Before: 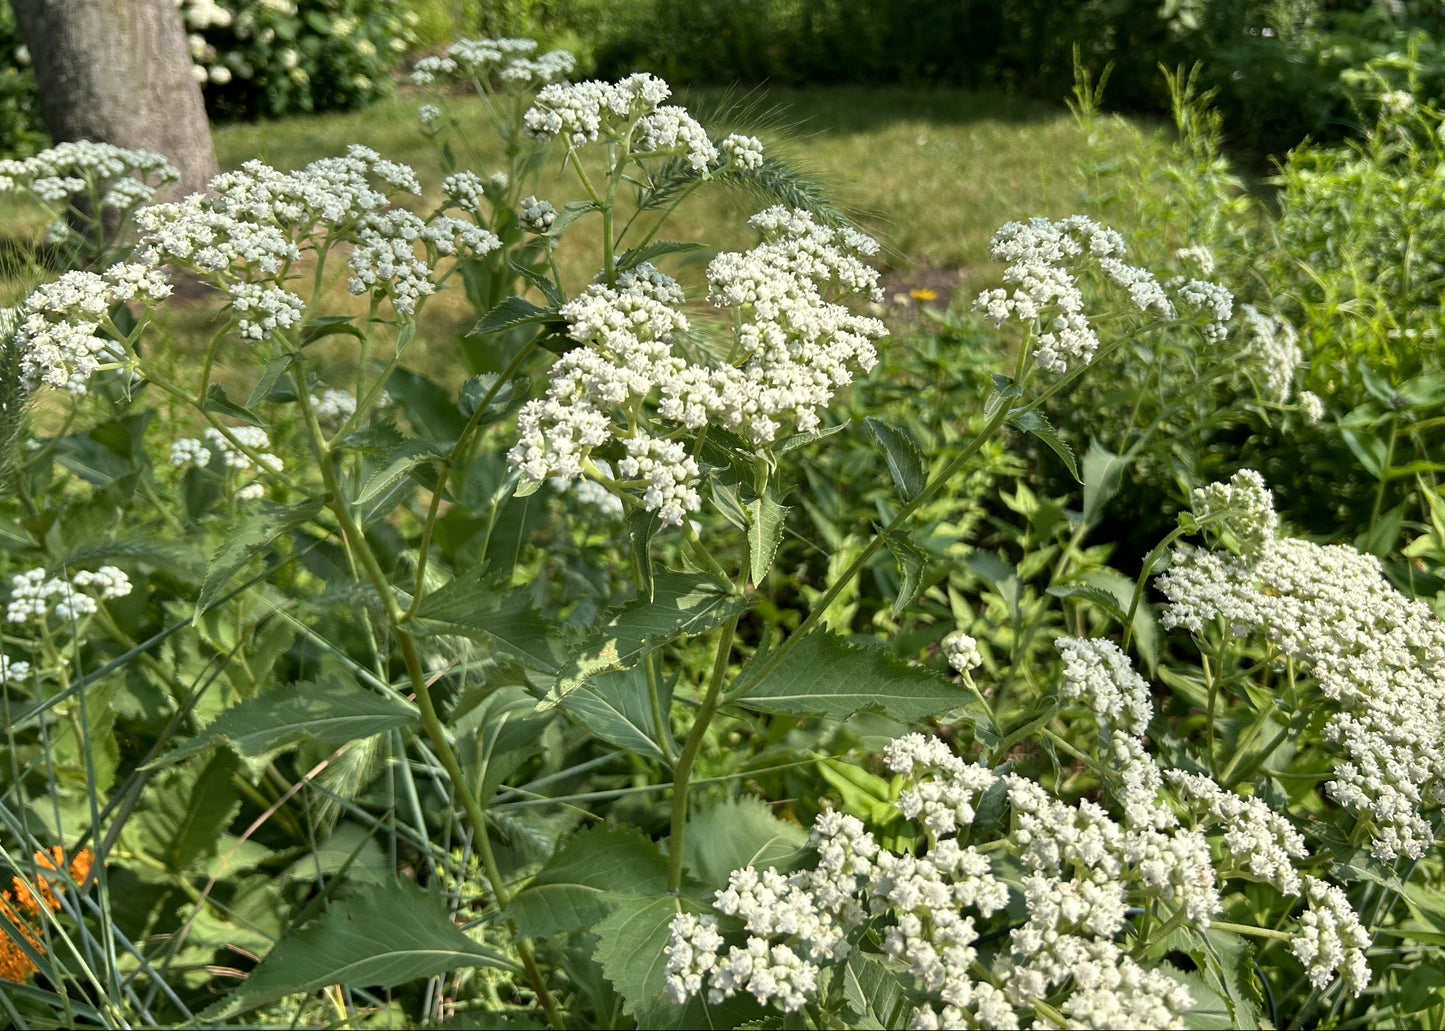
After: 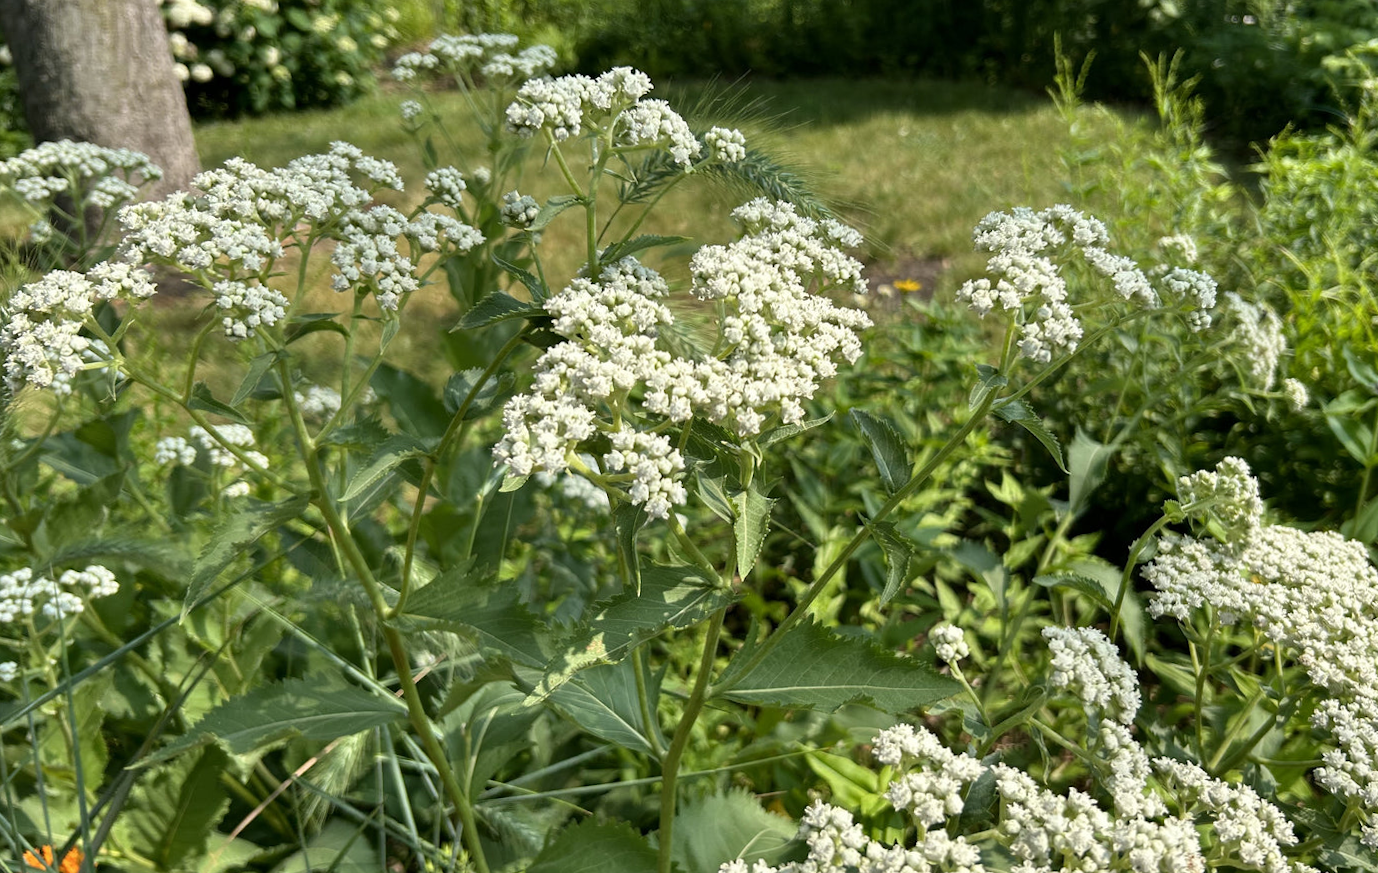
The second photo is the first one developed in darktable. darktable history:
crop and rotate: angle 0.582°, left 0.321%, right 2.956%, bottom 14.089%
